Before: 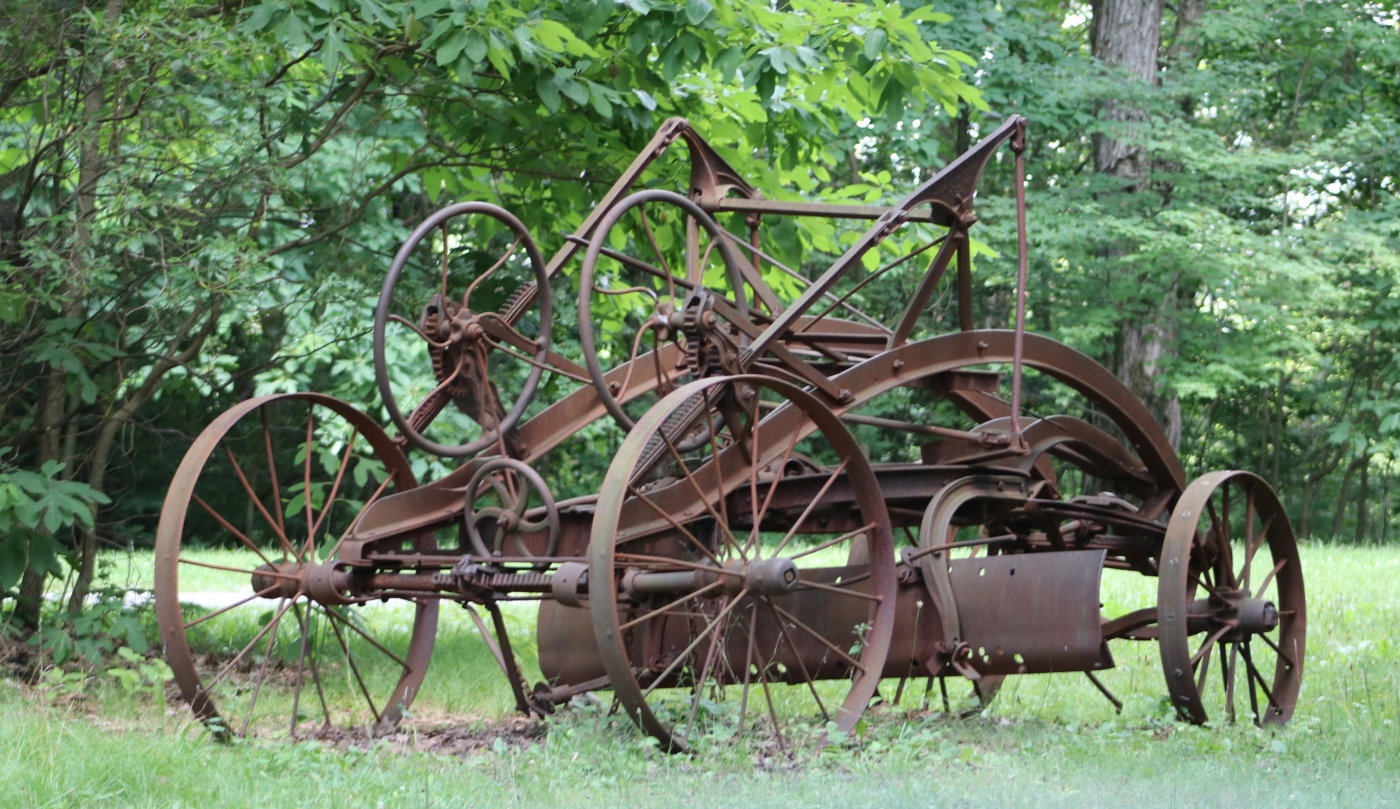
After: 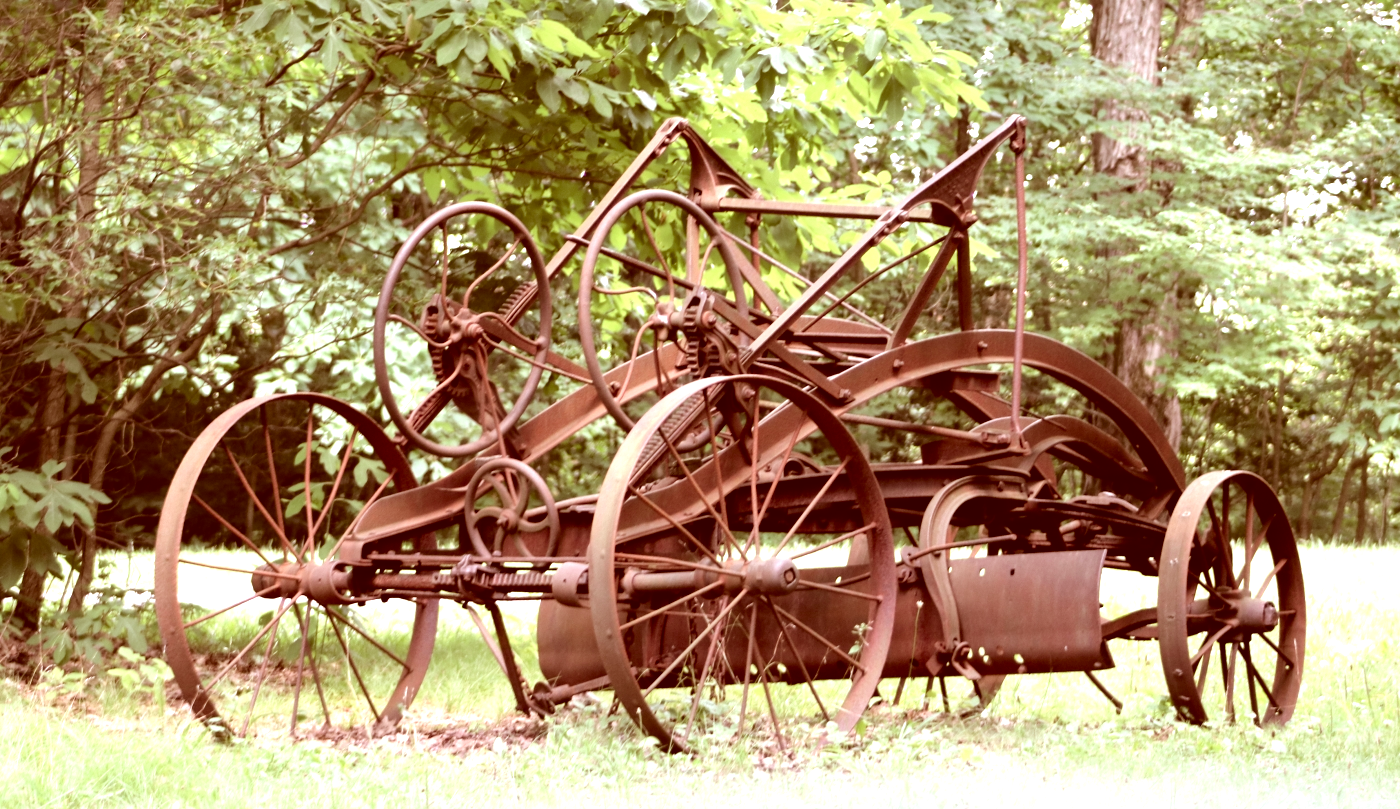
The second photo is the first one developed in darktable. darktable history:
tone equalizer: -8 EV -1.11 EV, -7 EV -0.987 EV, -6 EV -0.867 EV, -5 EV -0.603 EV, -3 EV 0.595 EV, -2 EV 0.879 EV, -1 EV 1.01 EV, +0 EV 1.06 EV
color correction: highlights a* 9.43, highlights b* 8.57, shadows a* 39.49, shadows b* 39.43, saturation 0.789
